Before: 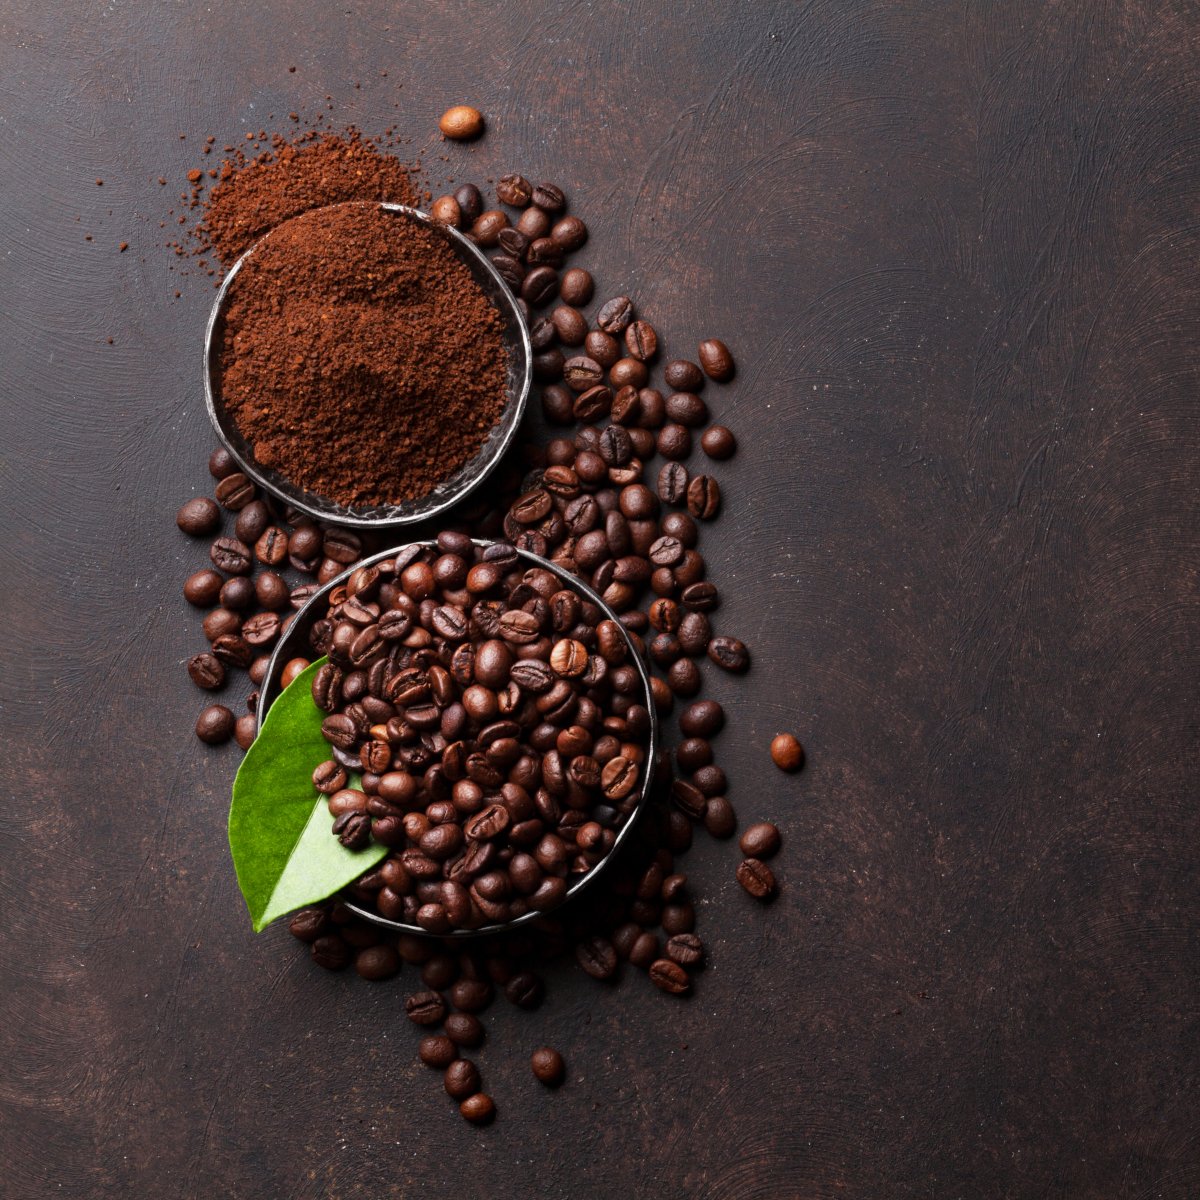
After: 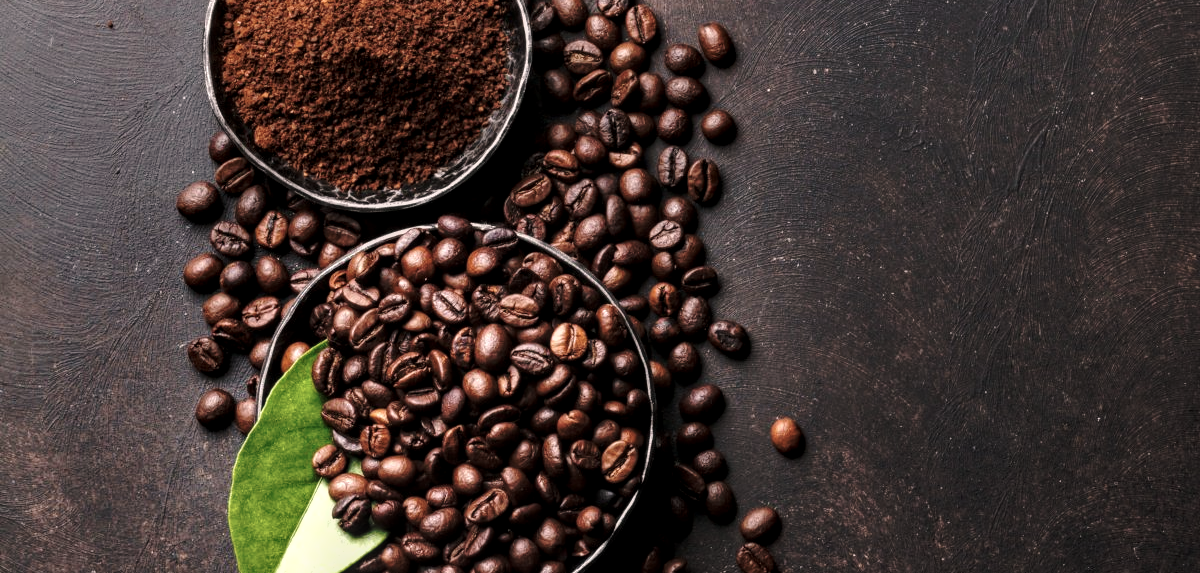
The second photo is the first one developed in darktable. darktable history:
crop and rotate: top 26.374%, bottom 25.867%
local contrast: detail 130%
exposure: black level correction 0.001, exposure 0.498 EV, compensate exposure bias true, compensate highlight preservation false
shadows and highlights: radius 126.25, shadows 21.15, highlights -21.97, low approximation 0.01
color balance rgb: shadows lift › luminance -7.317%, shadows lift › chroma 2.225%, shadows lift › hue 162.59°, perceptual saturation grading › global saturation 0.175%, global vibrance 20%
base curve: curves: ch0 [(0, 0) (0.073, 0.04) (0.157, 0.139) (0.492, 0.492) (0.758, 0.758) (1, 1)], preserve colors none
color correction: highlights a* 5.49, highlights b* 5.22, saturation 0.655
